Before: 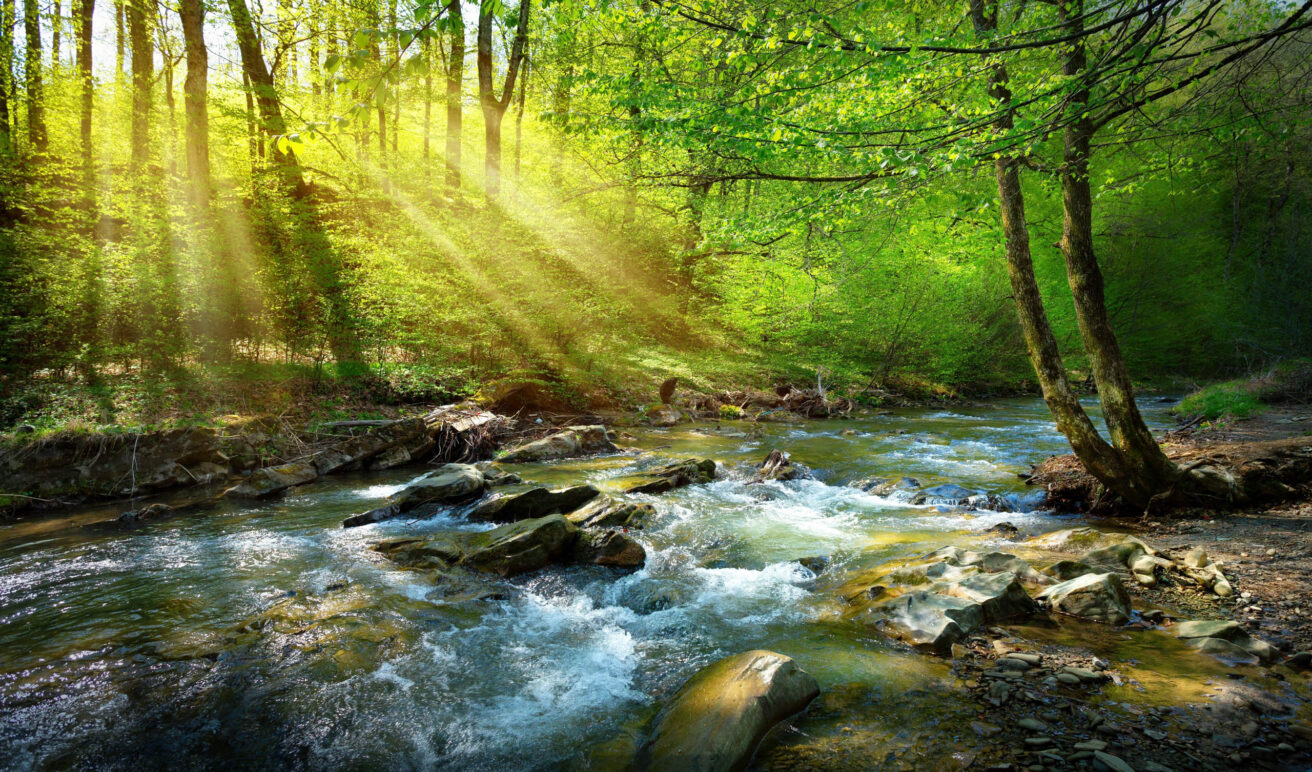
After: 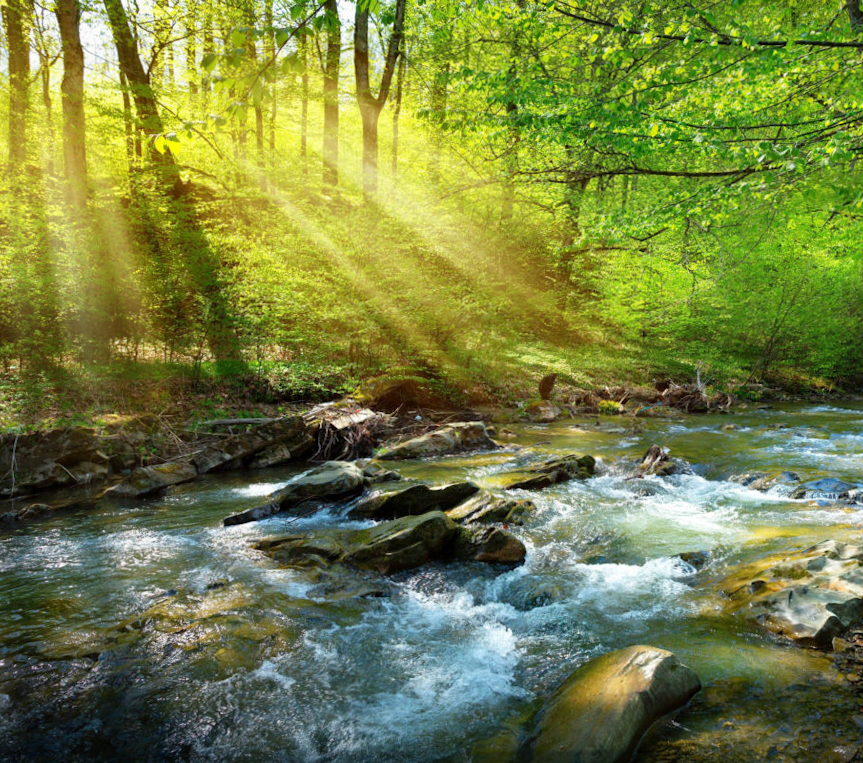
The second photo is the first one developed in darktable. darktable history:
crop and rotate: left 8.786%, right 24.548%
rotate and perspective: rotation -0.45°, automatic cropping original format, crop left 0.008, crop right 0.992, crop top 0.012, crop bottom 0.988
